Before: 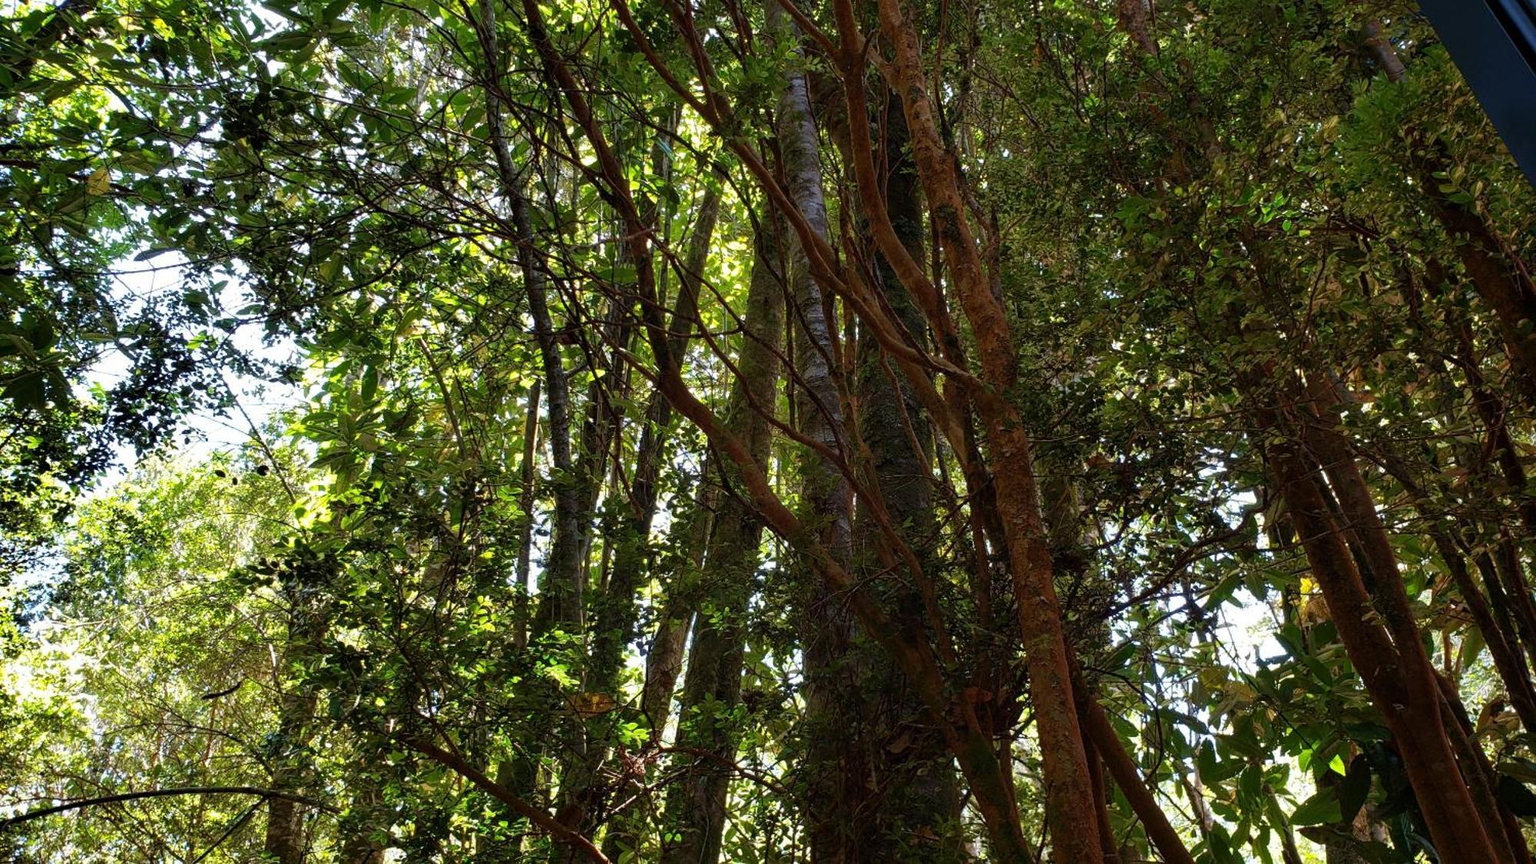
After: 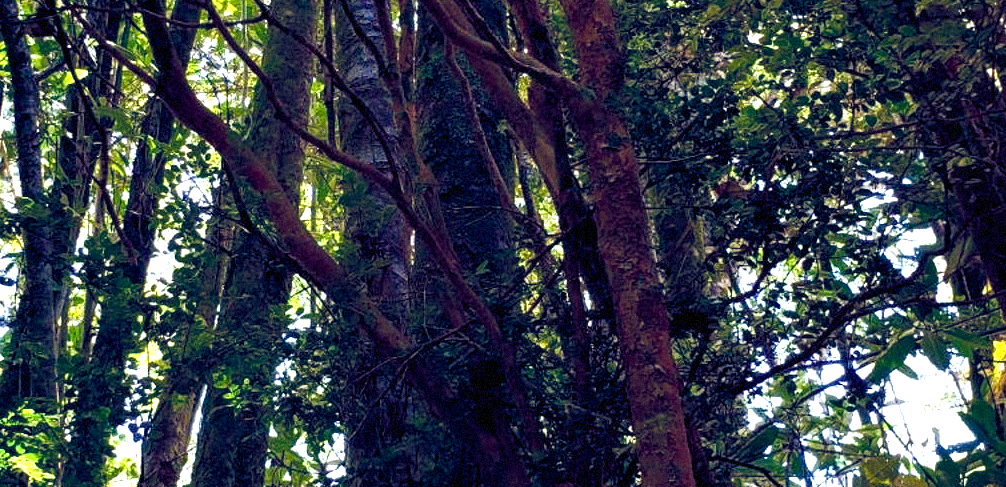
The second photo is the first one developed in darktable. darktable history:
grain: mid-tones bias 0%
exposure: black level correction 0, exposure 0.7 EV, compensate exposure bias true, compensate highlight preservation false
color balance rgb: shadows lift › luminance -41.13%, shadows lift › chroma 14.13%, shadows lift › hue 260°, power › luminance -3.76%, power › chroma 0.56%, power › hue 40.37°, highlights gain › luminance 16.81%, highlights gain › chroma 2.94%, highlights gain › hue 260°, global offset › luminance -0.29%, global offset › chroma 0.31%, global offset › hue 260°, perceptual saturation grading › global saturation 20%, perceptual saturation grading › highlights -13.92%, perceptual saturation grading › shadows 50%
crop: left 35.03%, top 36.625%, right 14.663%, bottom 20.057%
